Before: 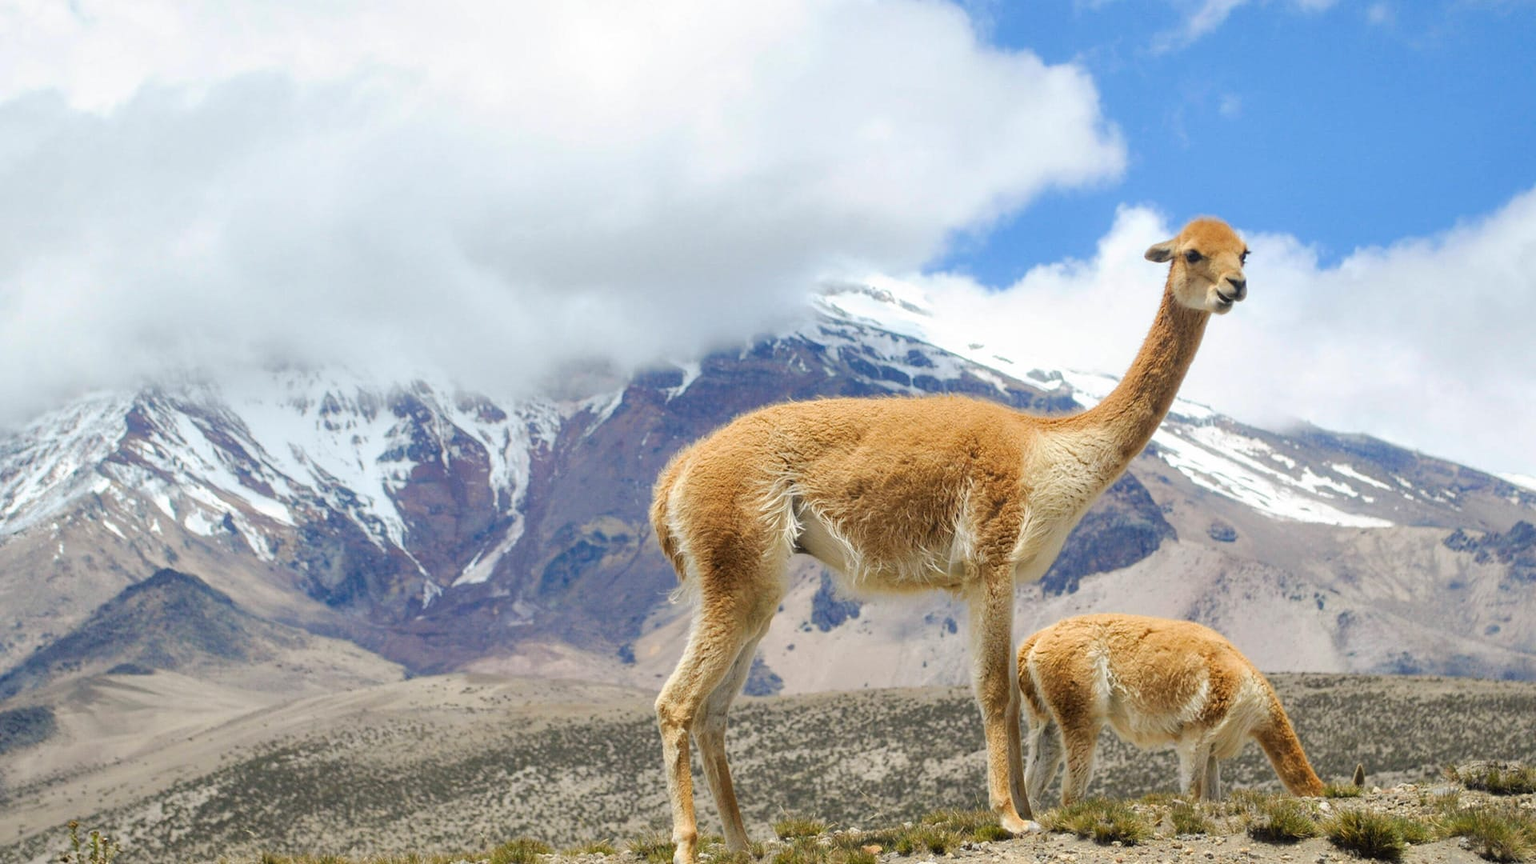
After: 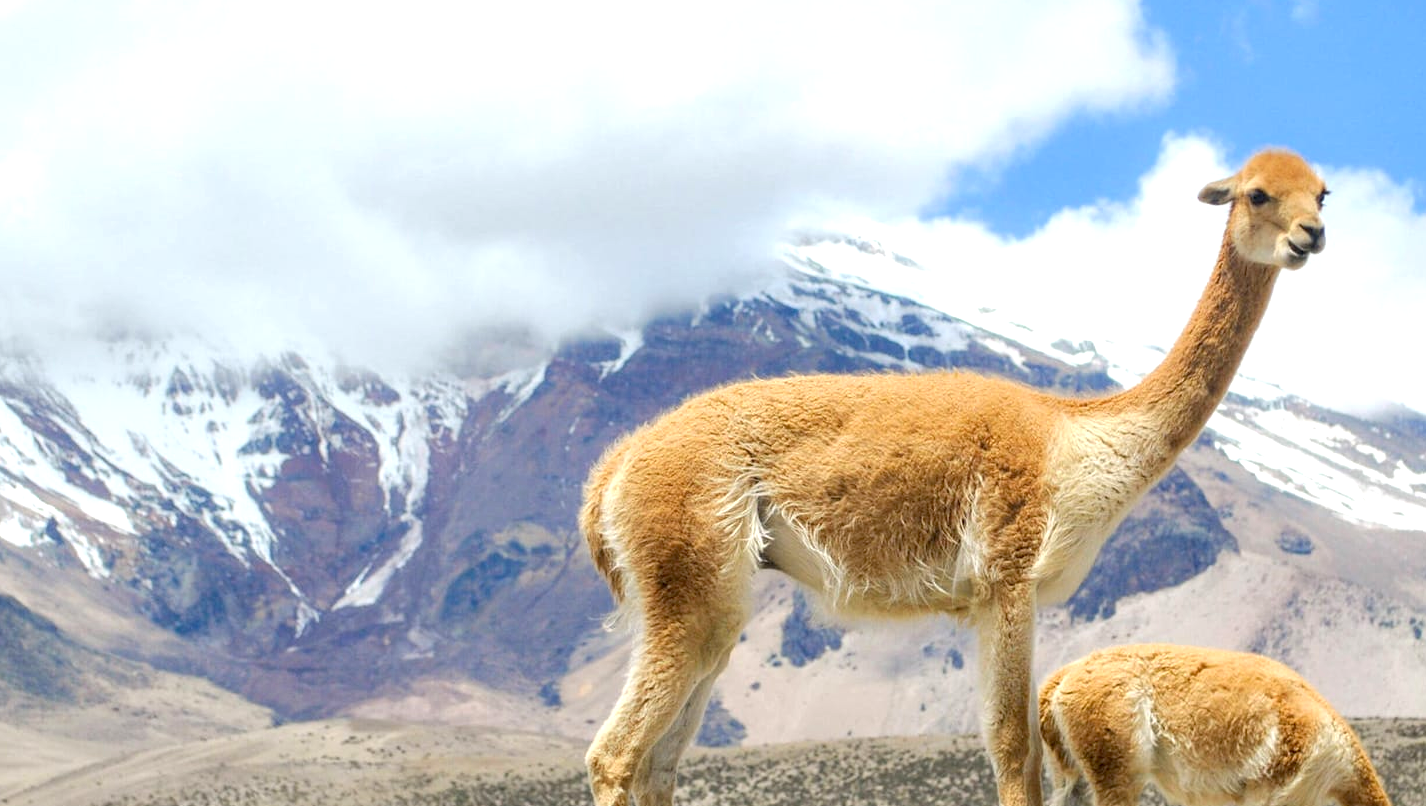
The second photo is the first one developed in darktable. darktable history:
exposure: black level correction 0.005, exposure 0.414 EV, compensate highlight preservation false
crop and rotate: left 12.183%, top 11.429%, right 13.536%, bottom 13.861%
